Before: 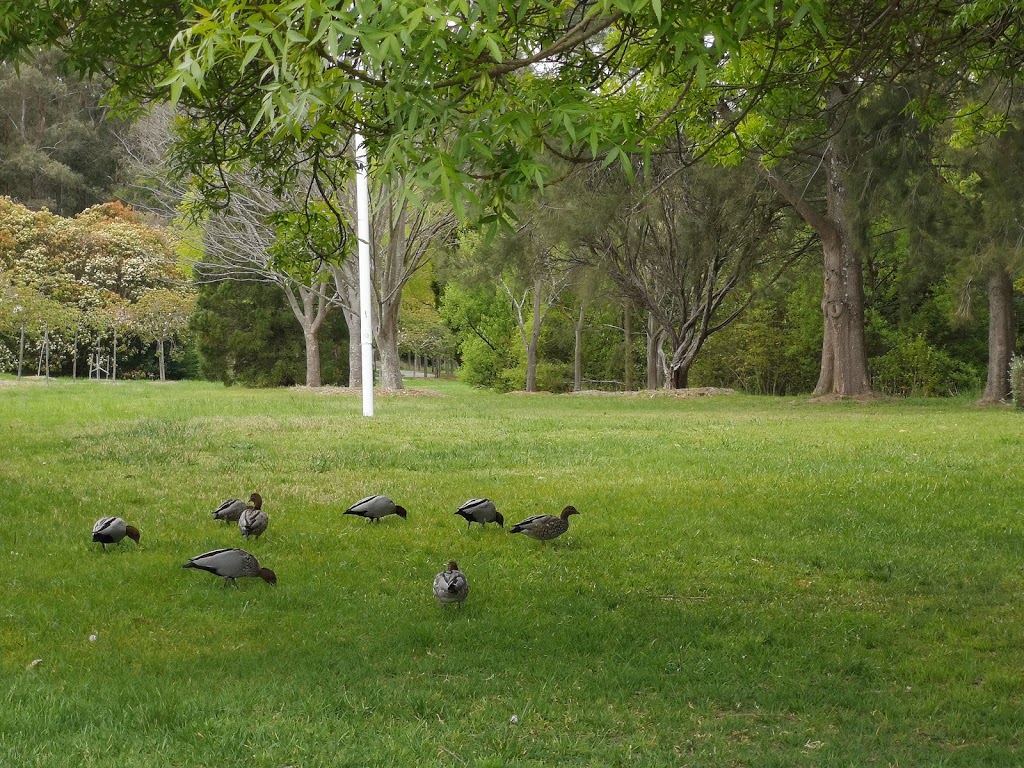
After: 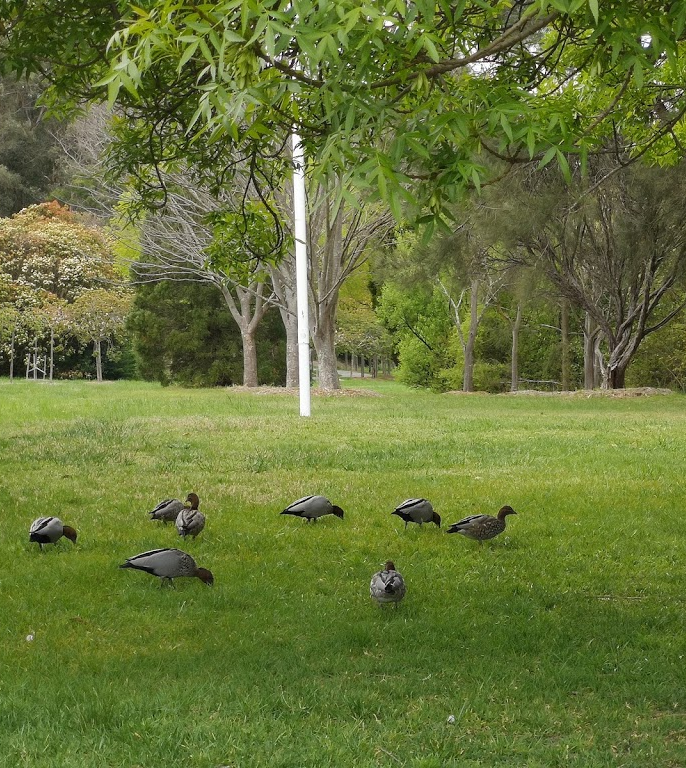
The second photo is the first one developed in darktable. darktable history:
crop and rotate: left 6.183%, right 26.806%
